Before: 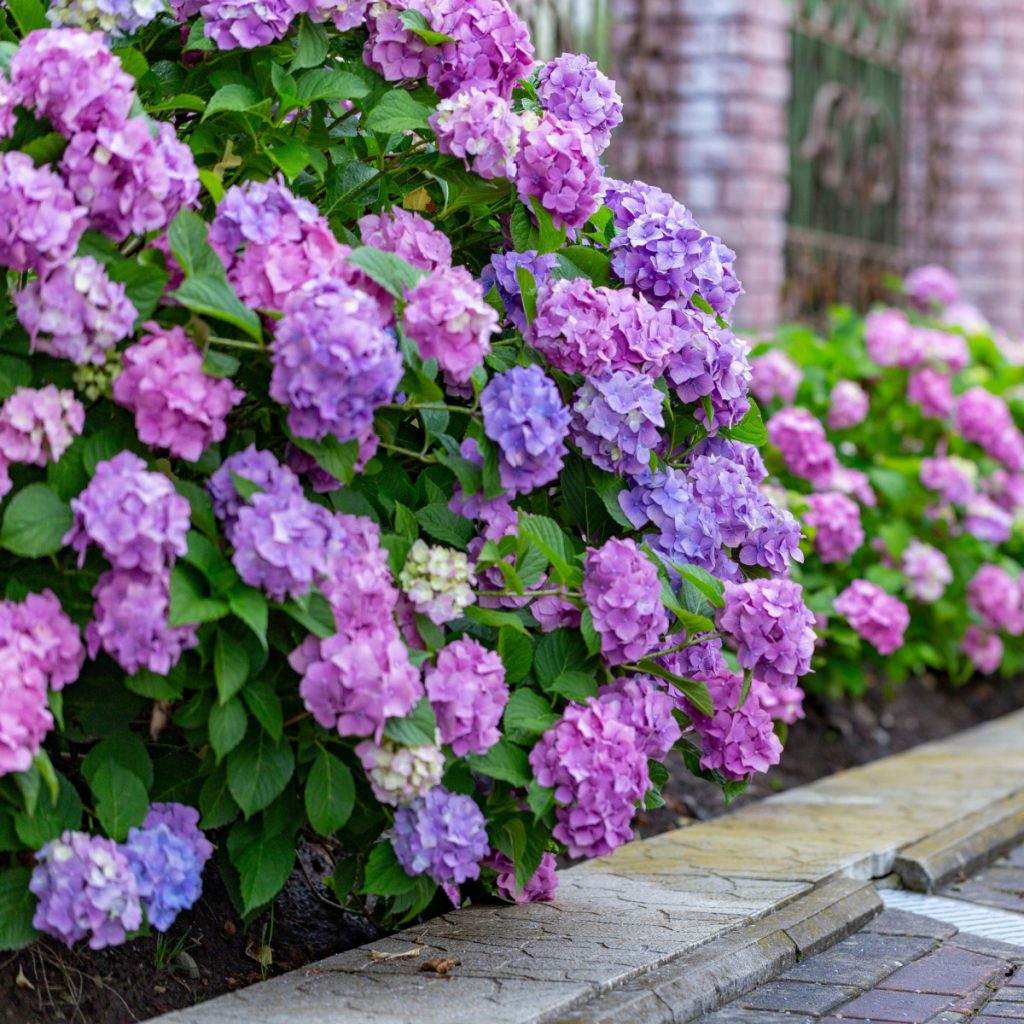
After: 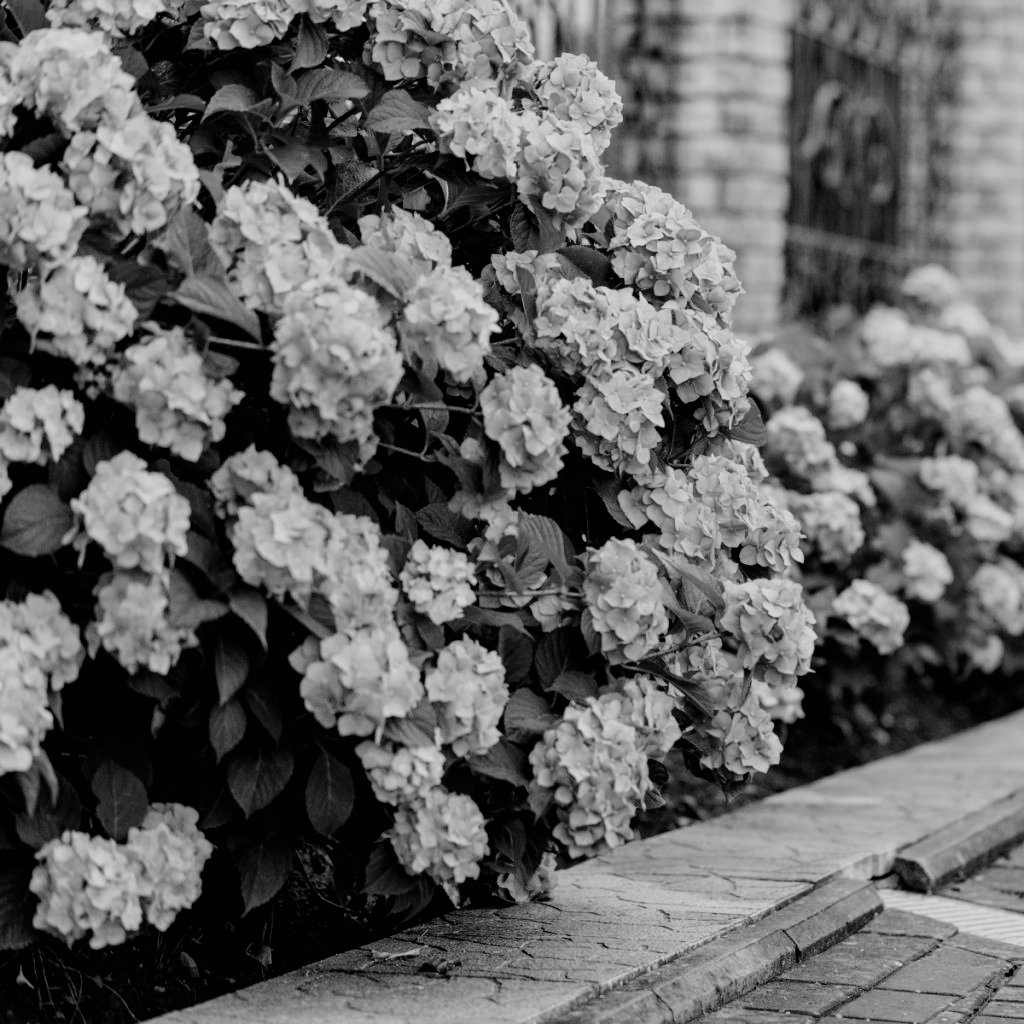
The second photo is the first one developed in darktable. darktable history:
filmic rgb: black relative exposure -5.14 EV, white relative exposure 3.98 EV, hardness 2.88, contrast 1.297, highlights saturation mix -10.71%, preserve chrominance no, color science v5 (2021)
color calibration: output gray [0.31, 0.36, 0.33, 0], illuminant same as pipeline (D50), adaptation XYZ, x 0.346, y 0.358, temperature 5022.3 K
exposure: exposure -0.141 EV, compensate highlight preservation false
